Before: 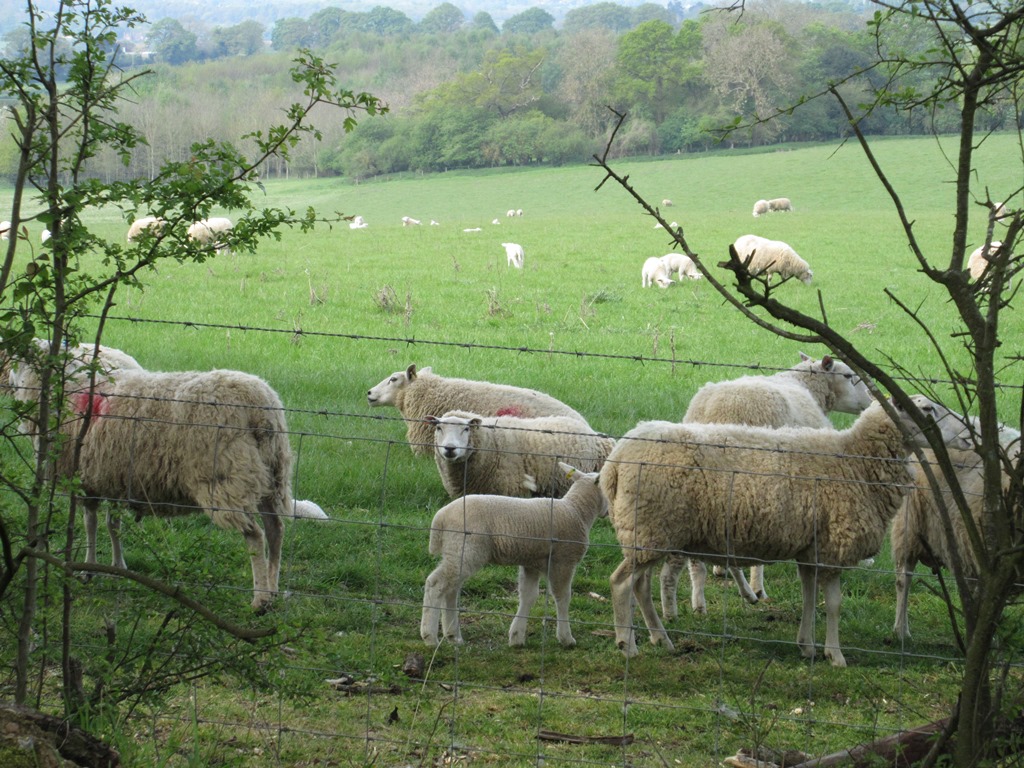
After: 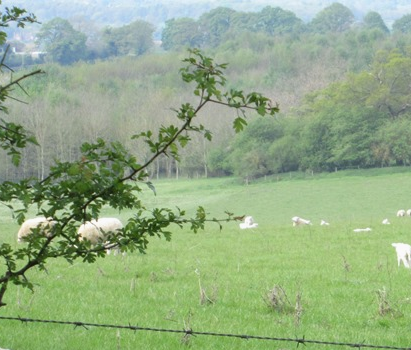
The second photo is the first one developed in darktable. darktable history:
crop and rotate: left 10.83%, top 0.109%, right 48.953%, bottom 54.301%
exposure: exposure -0.061 EV, compensate exposure bias true, compensate highlight preservation false
